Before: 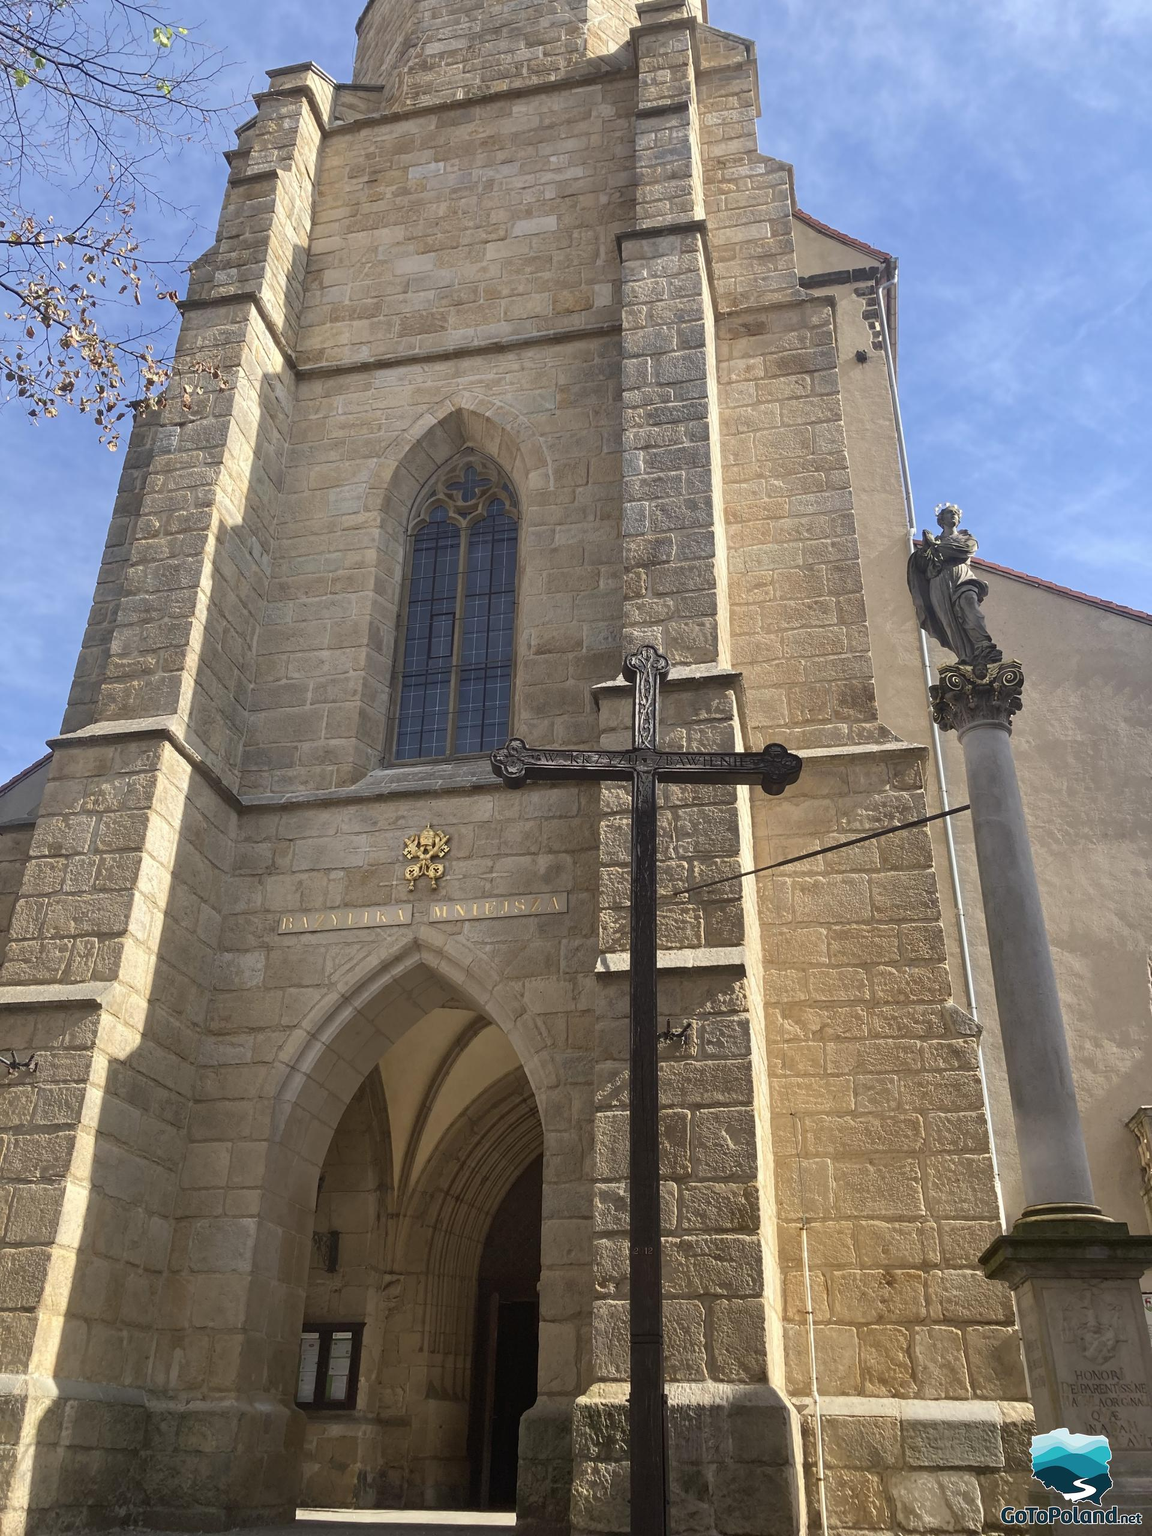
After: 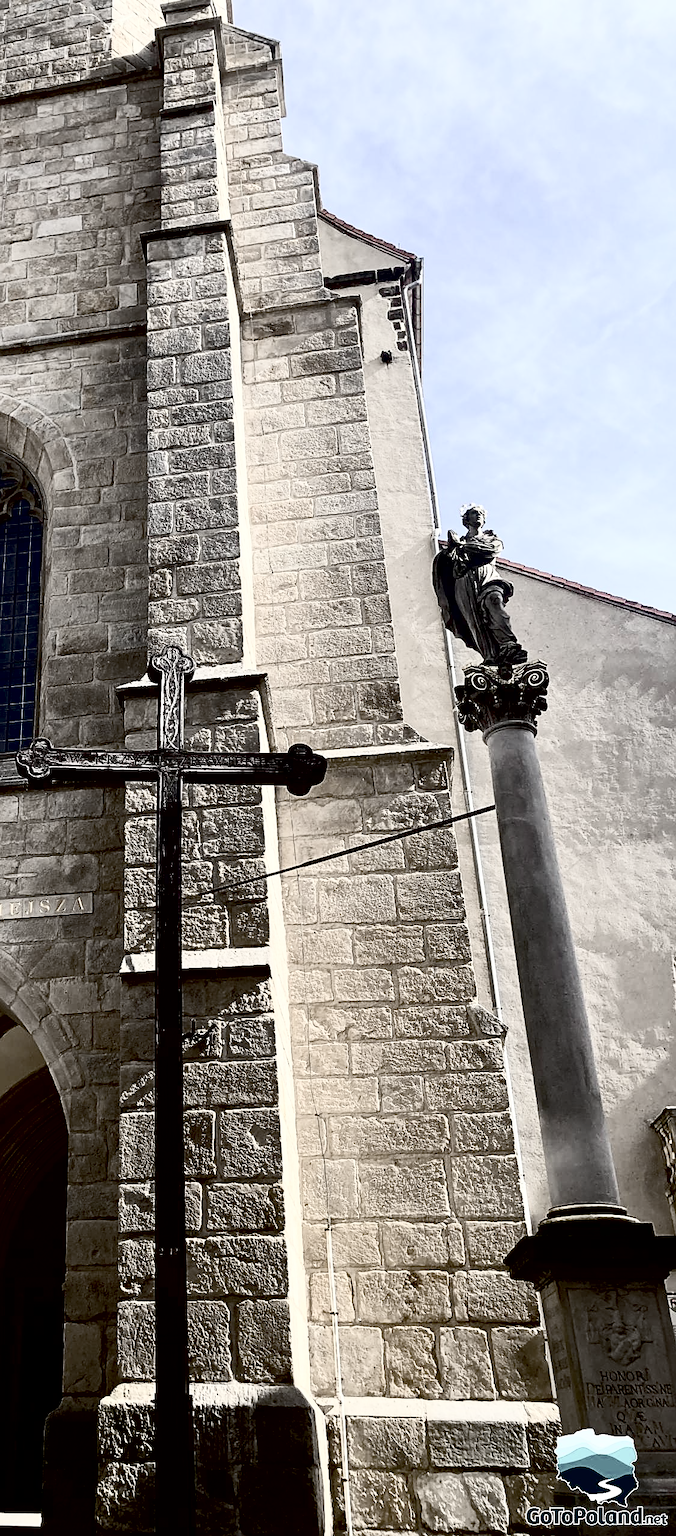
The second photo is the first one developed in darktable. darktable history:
crop: left 41.268%
color zones: curves: ch1 [(0, 0.34) (0.143, 0.164) (0.286, 0.152) (0.429, 0.176) (0.571, 0.173) (0.714, 0.188) (0.857, 0.199) (1, 0.34)]
exposure: black level correction 0.057, compensate exposure bias true, compensate highlight preservation false
contrast brightness saturation: contrast 0.609, brightness 0.352, saturation 0.149
sharpen: on, module defaults
